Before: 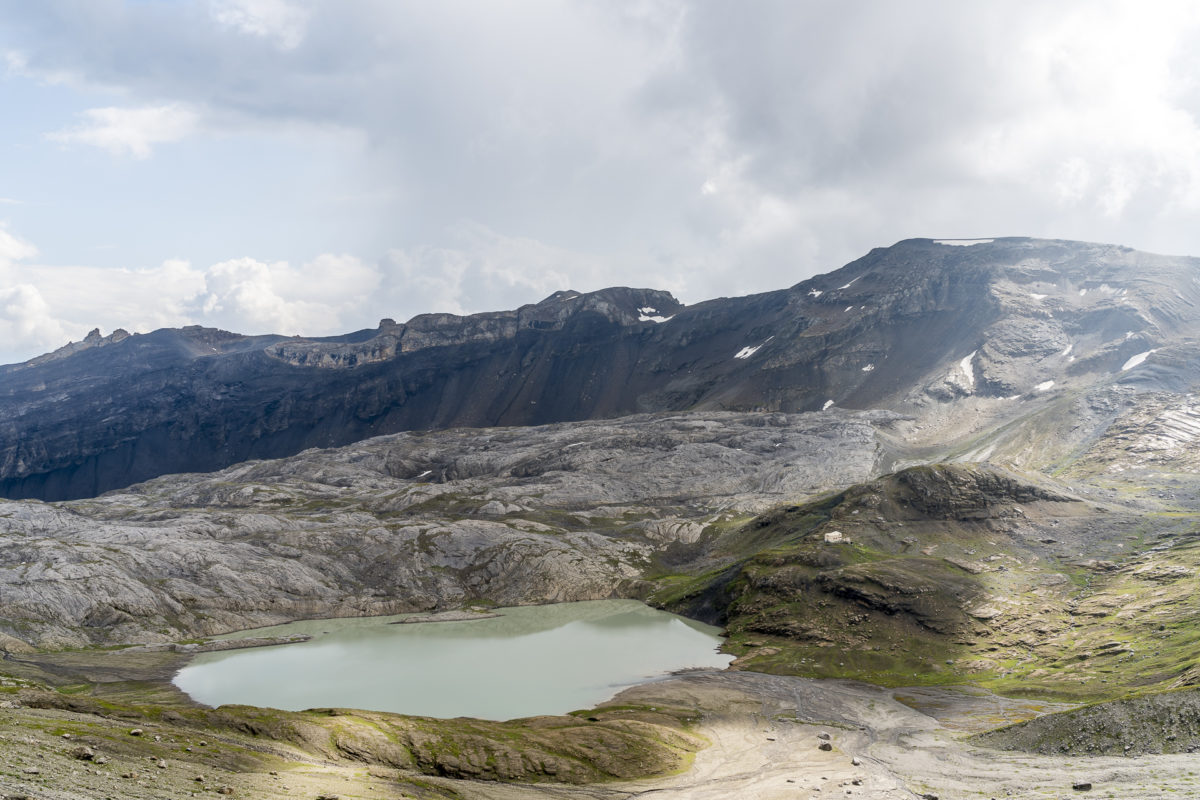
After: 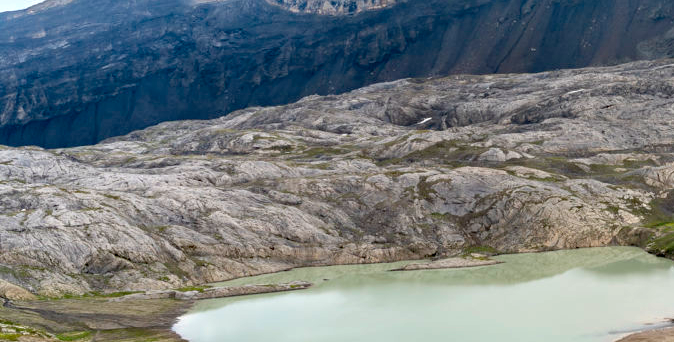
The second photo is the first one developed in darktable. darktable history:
crop: top 44.141%, right 43.772%, bottom 13.085%
haze removal: compatibility mode true, adaptive false
exposure: black level correction 0.001, exposure 0.499 EV, compensate exposure bias true, compensate highlight preservation false
